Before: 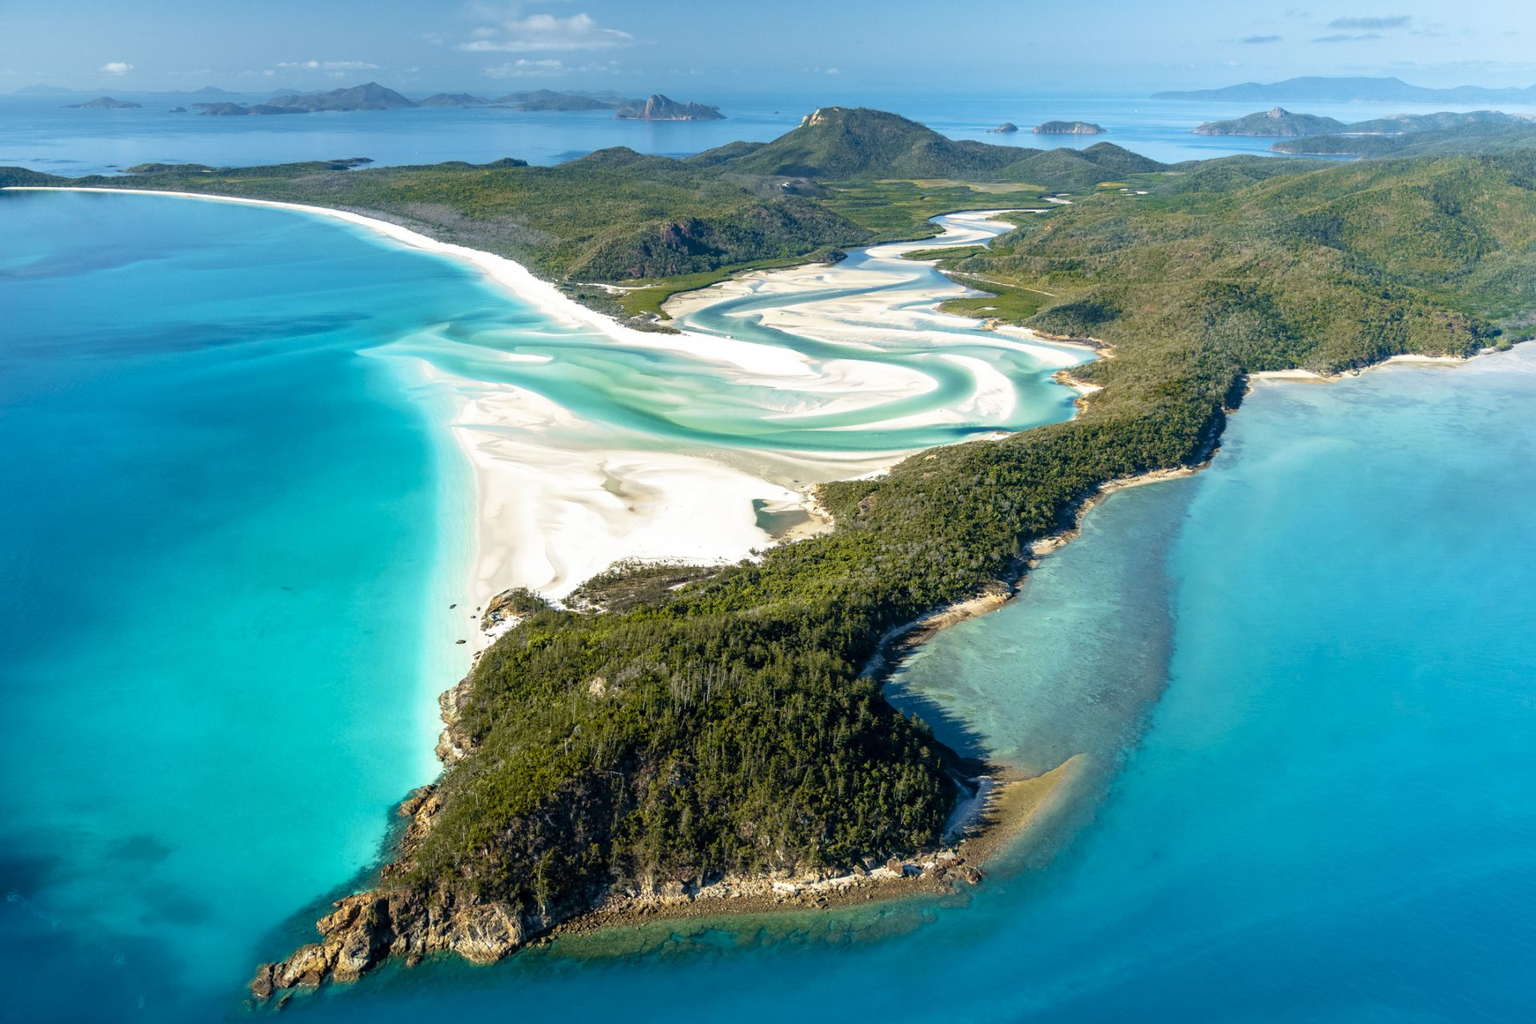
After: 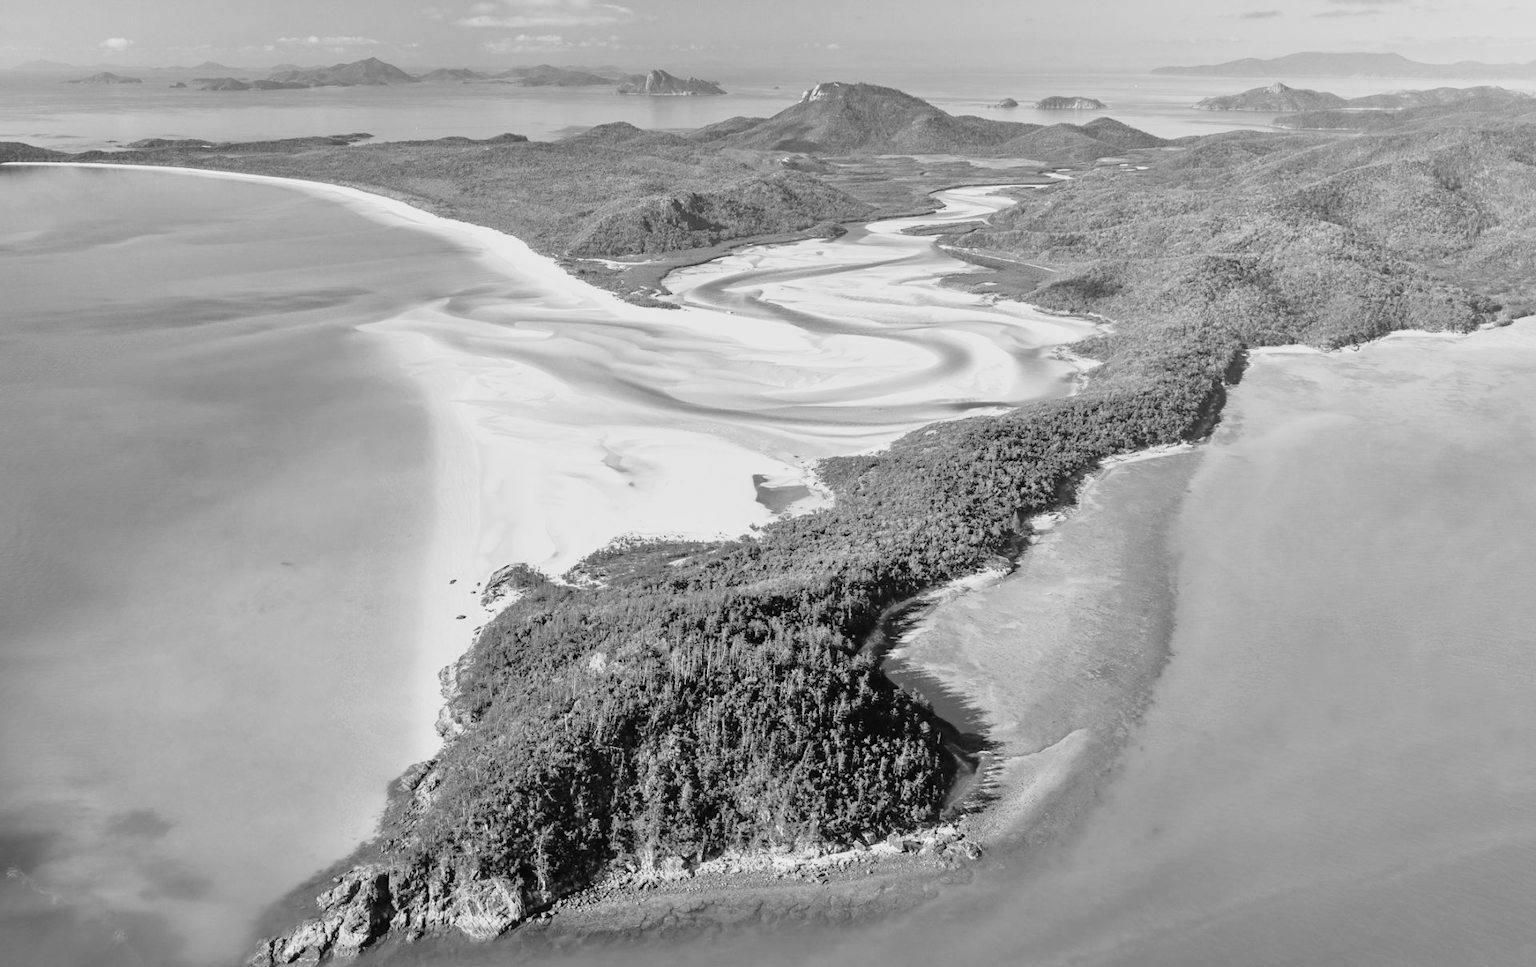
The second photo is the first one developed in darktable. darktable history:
white balance: red 1.123, blue 0.83
filmic rgb: black relative exposure -11.88 EV, white relative exposure 5.43 EV, threshold 3 EV, hardness 4.49, latitude 50%, contrast 1.14, color science v5 (2021), contrast in shadows safe, contrast in highlights safe, enable highlight reconstruction true
tone equalizer: -7 EV 0.15 EV, -6 EV 0.6 EV, -5 EV 1.15 EV, -4 EV 1.33 EV, -3 EV 1.15 EV, -2 EV 0.6 EV, -1 EV 0.15 EV, mask exposure compensation -0.5 EV
monochrome: on, module defaults
crop and rotate: top 2.479%, bottom 3.018%
rotate and perspective: crop left 0, crop top 0
exposure: black level correction -0.008, exposure 0.067 EV, compensate highlight preservation false
